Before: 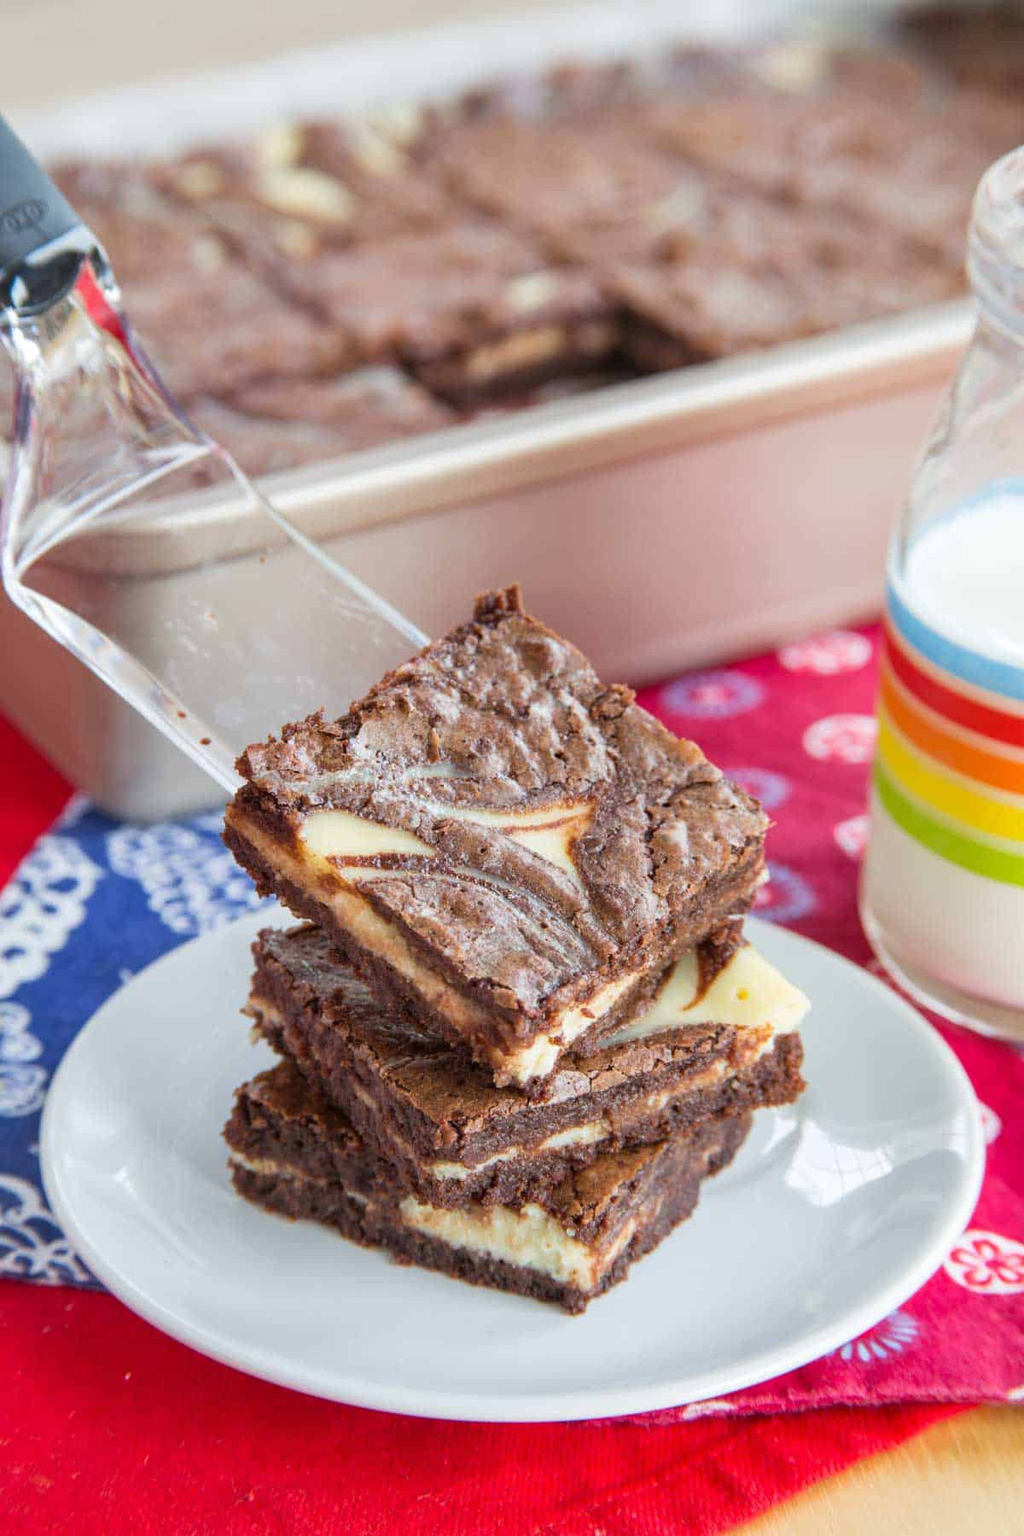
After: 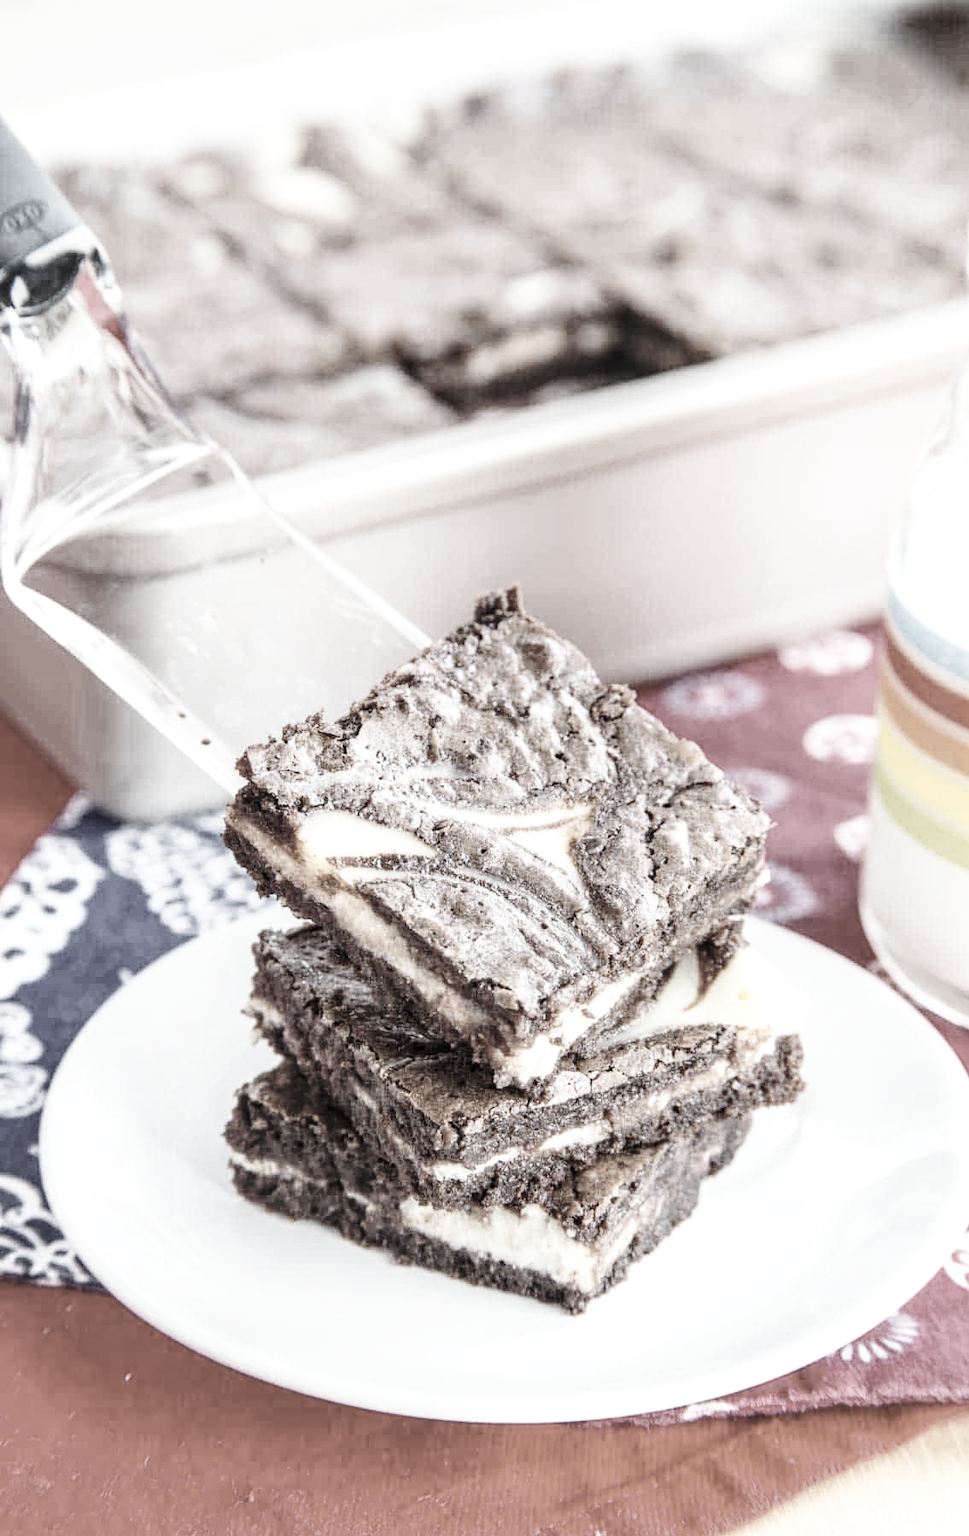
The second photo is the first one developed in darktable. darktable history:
color correction: highlights b* -0.047, saturation 0.206
base curve: curves: ch0 [(0, 0) (0.032, 0.037) (0.105, 0.228) (0.435, 0.76) (0.856, 0.983) (1, 1)], preserve colors none
contrast brightness saturation: saturation -0.03
shadows and highlights: shadows -1.59, highlights 40.96
crop and rotate: left 0%, right 5.389%
local contrast: on, module defaults
